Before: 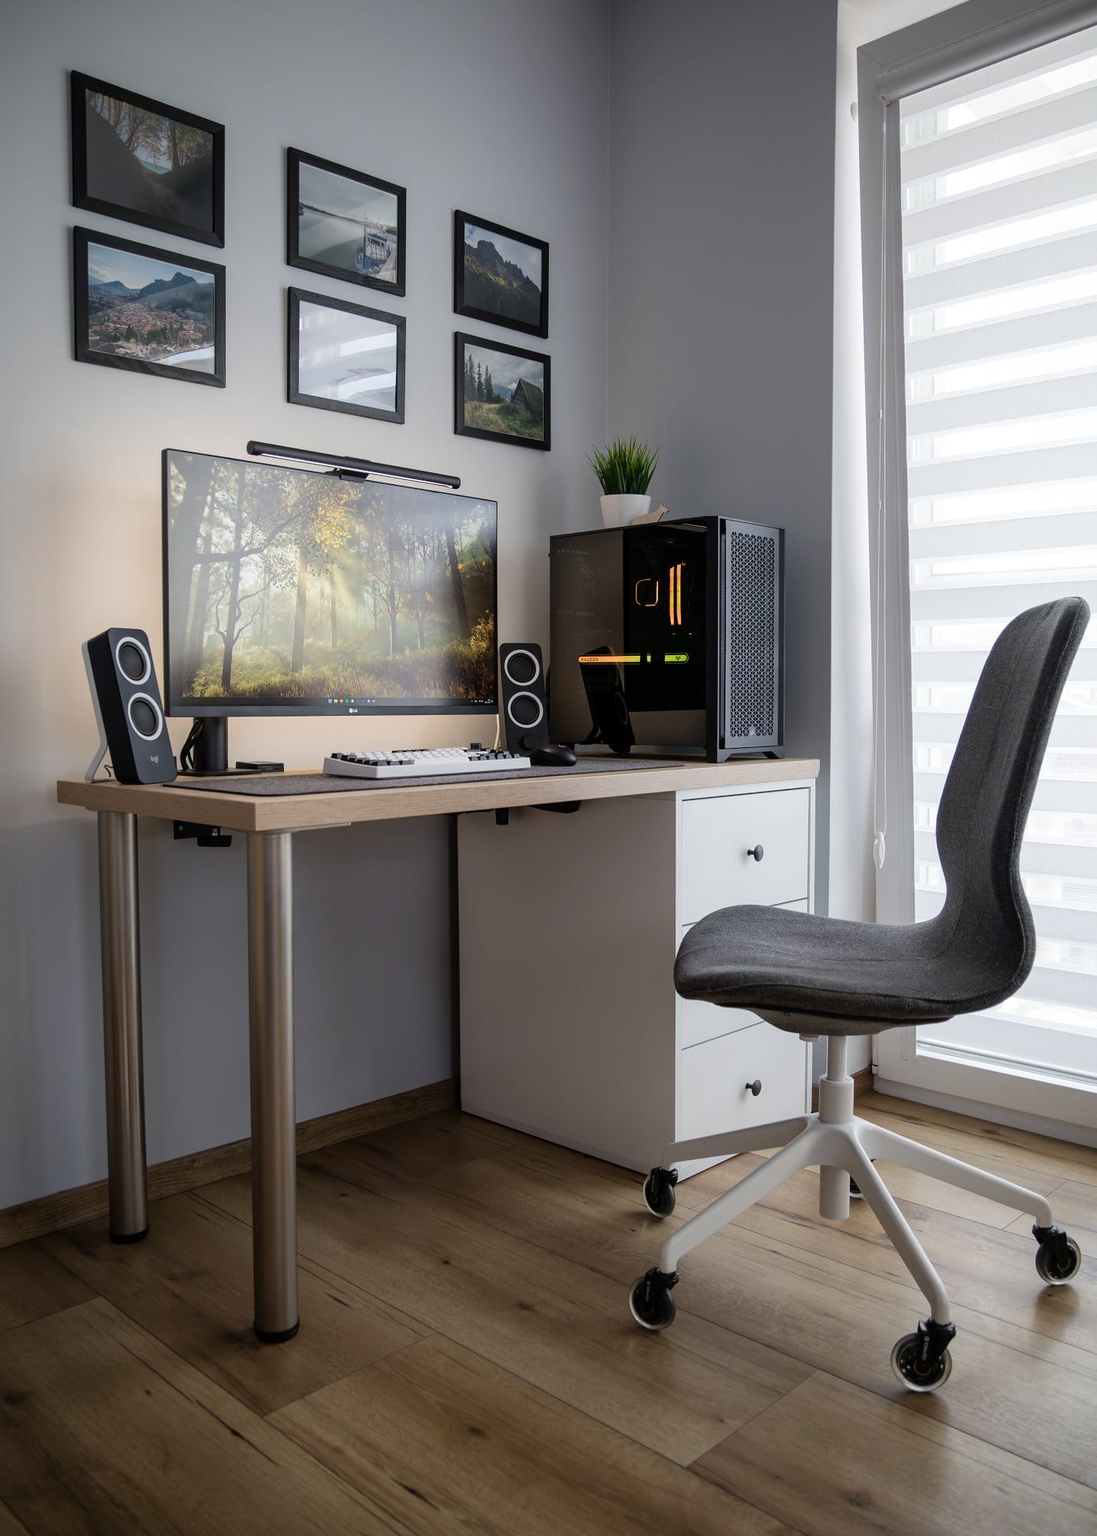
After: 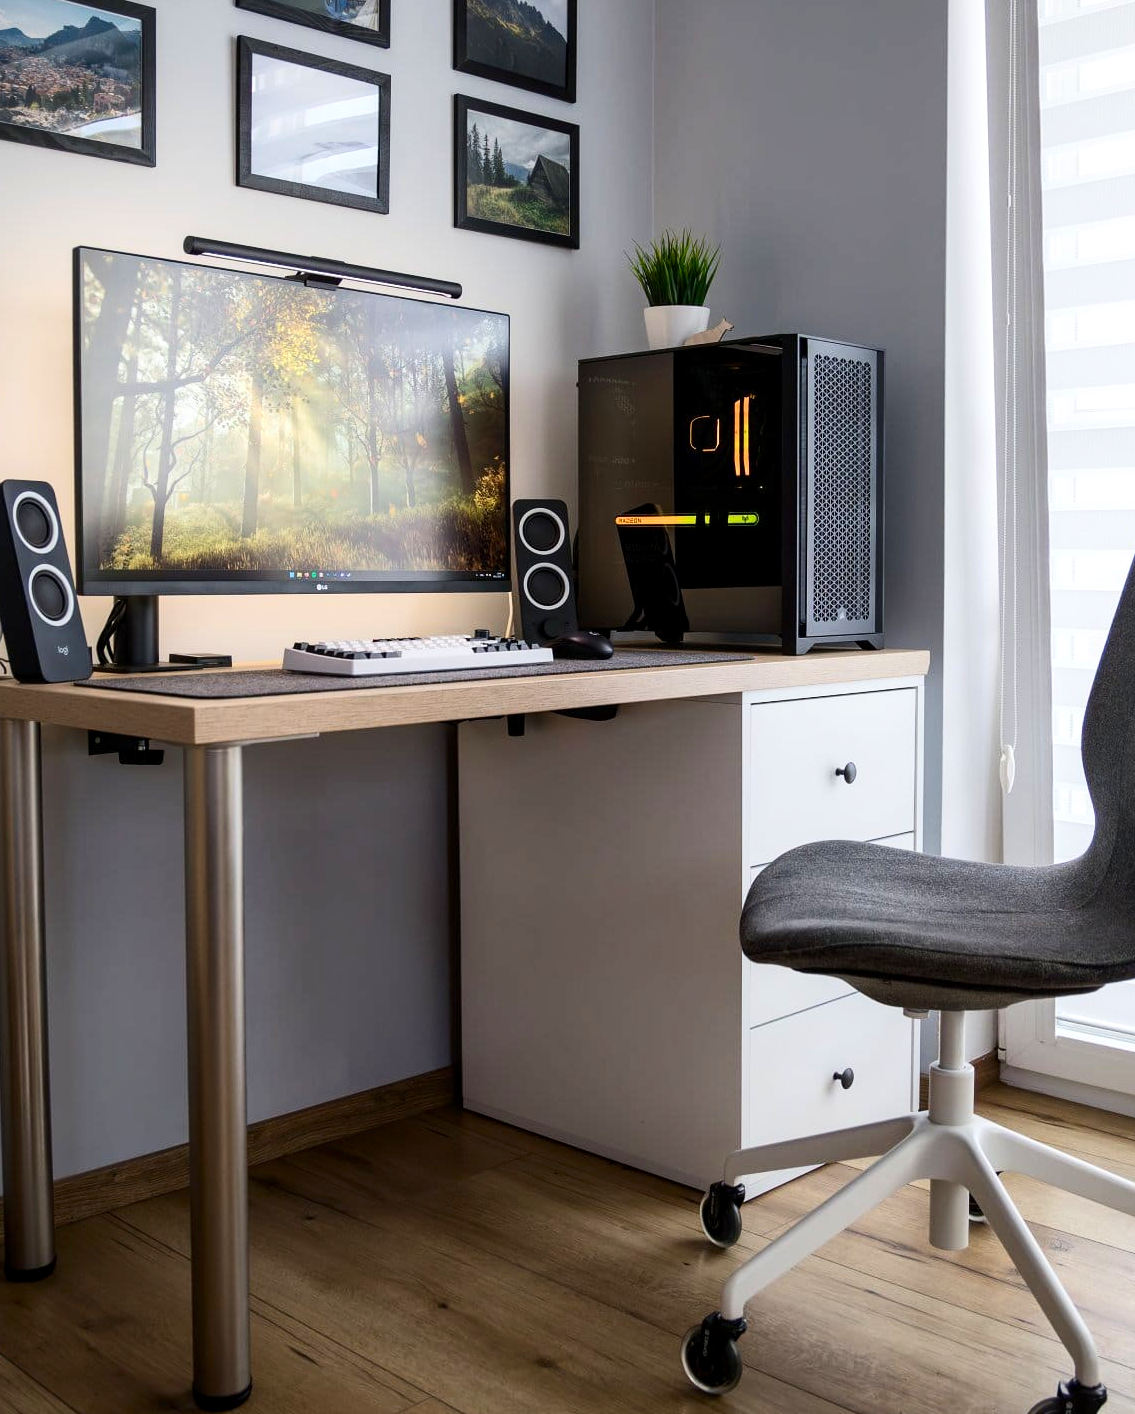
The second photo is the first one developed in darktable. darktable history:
contrast brightness saturation: contrast 0.23, brightness 0.1, saturation 0.29
crop: left 9.712%, top 16.928%, right 10.845%, bottom 12.332%
local contrast: highlights 100%, shadows 100%, detail 120%, midtone range 0.2
